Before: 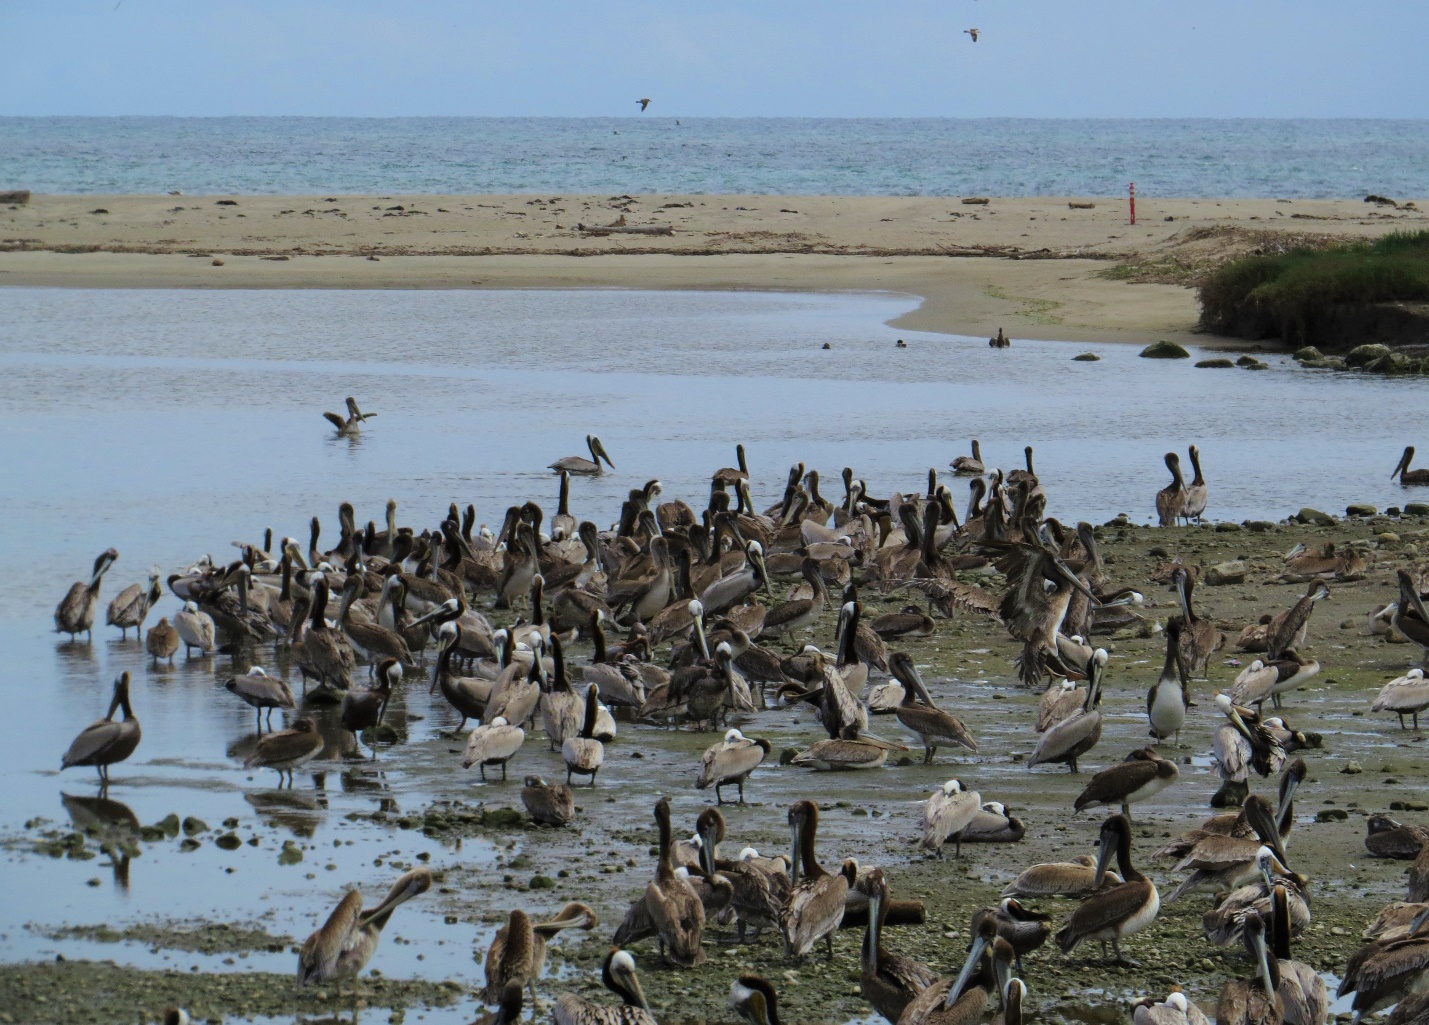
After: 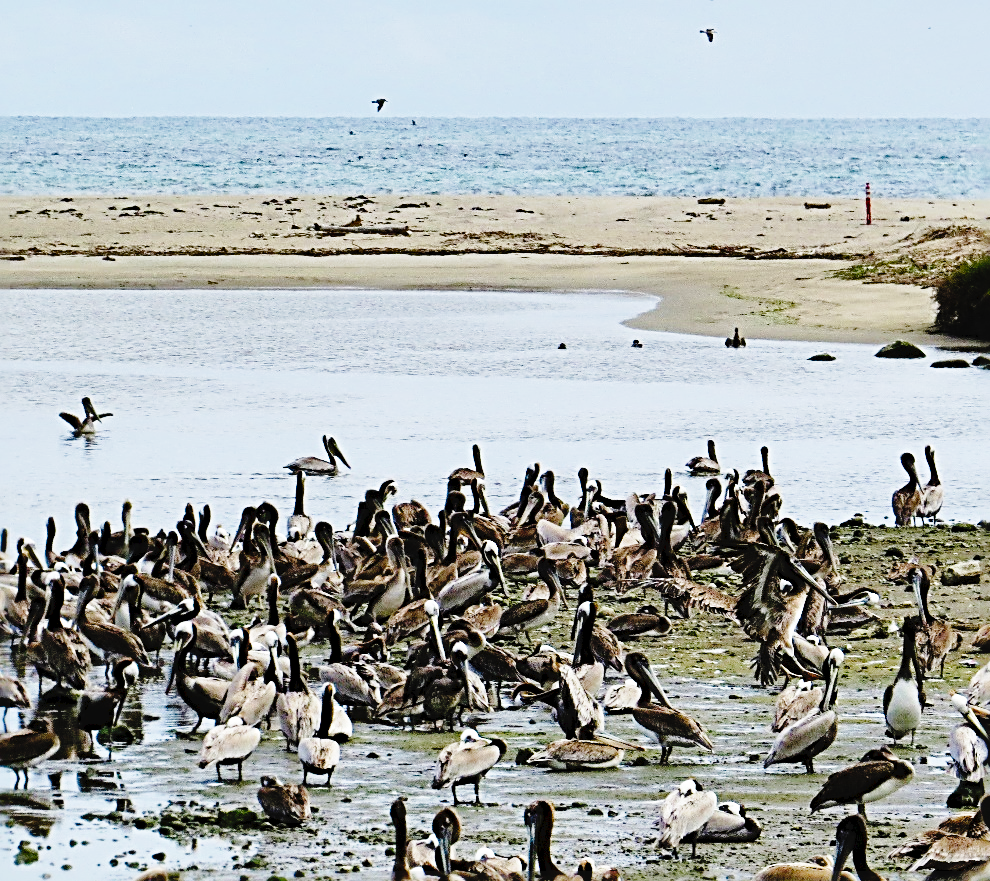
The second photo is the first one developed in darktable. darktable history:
sharpen: radius 3.69, amount 0.928
crop: left 18.479%, right 12.2%, bottom 13.971%
white balance: emerald 1
base curve: curves: ch0 [(0, 0) (0.005, 0.002) (0.15, 0.3) (0.4, 0.7) (0.75, 0.95) (1, 1)], preserve colors none
tone curve: curves: ch0 [(0, 0) (0.003, 0.03) (0.011, 0.03) (0.025, 0.033) (0.044, 0.035) (0.069, 0.04) (0.1, 0.046) (0.136, 0.052) (0.177, 0.08) (0.224, 0.121) (0.277, 0.225) (0.335, 0.343) (0.399, 0.456) (0.468, 0.555) (0.543, 0.647) (0.623, 0.732) (0.709, 0.808) (0.801, 0.886) (0.898, 0.947) (1, 1)], preserve colors none
shadows and highlights: soften with gaussian
